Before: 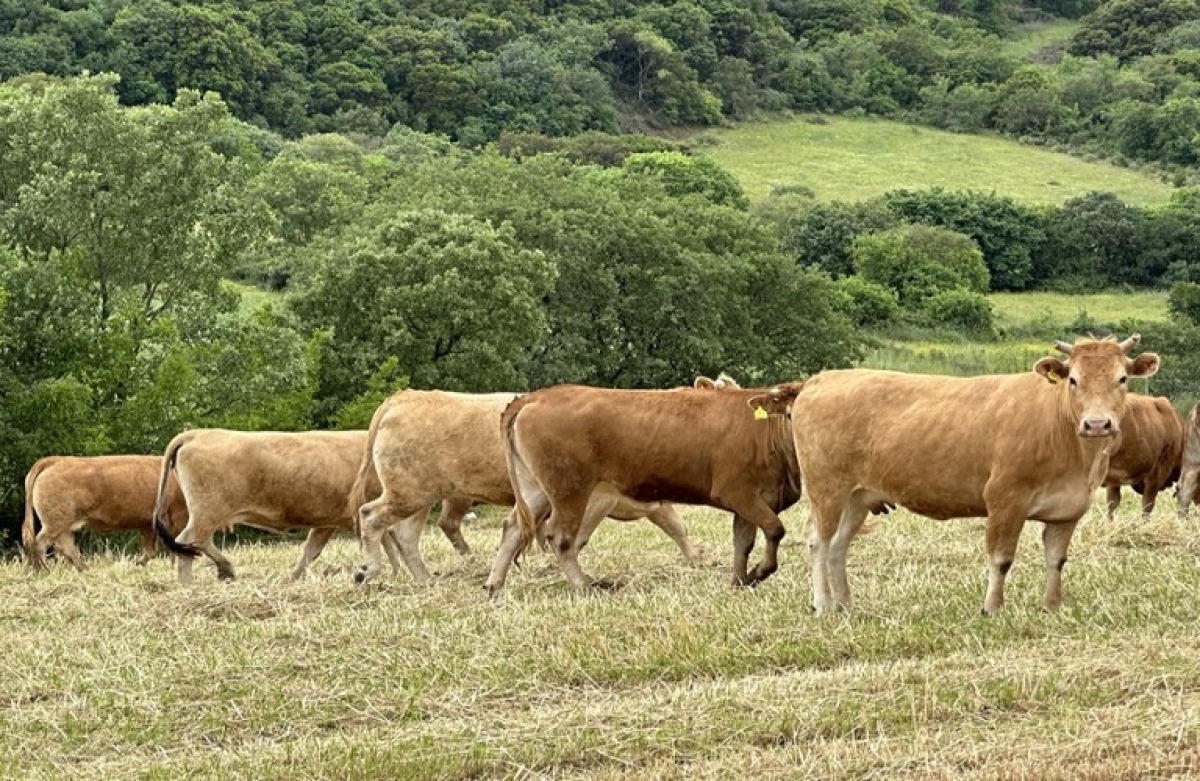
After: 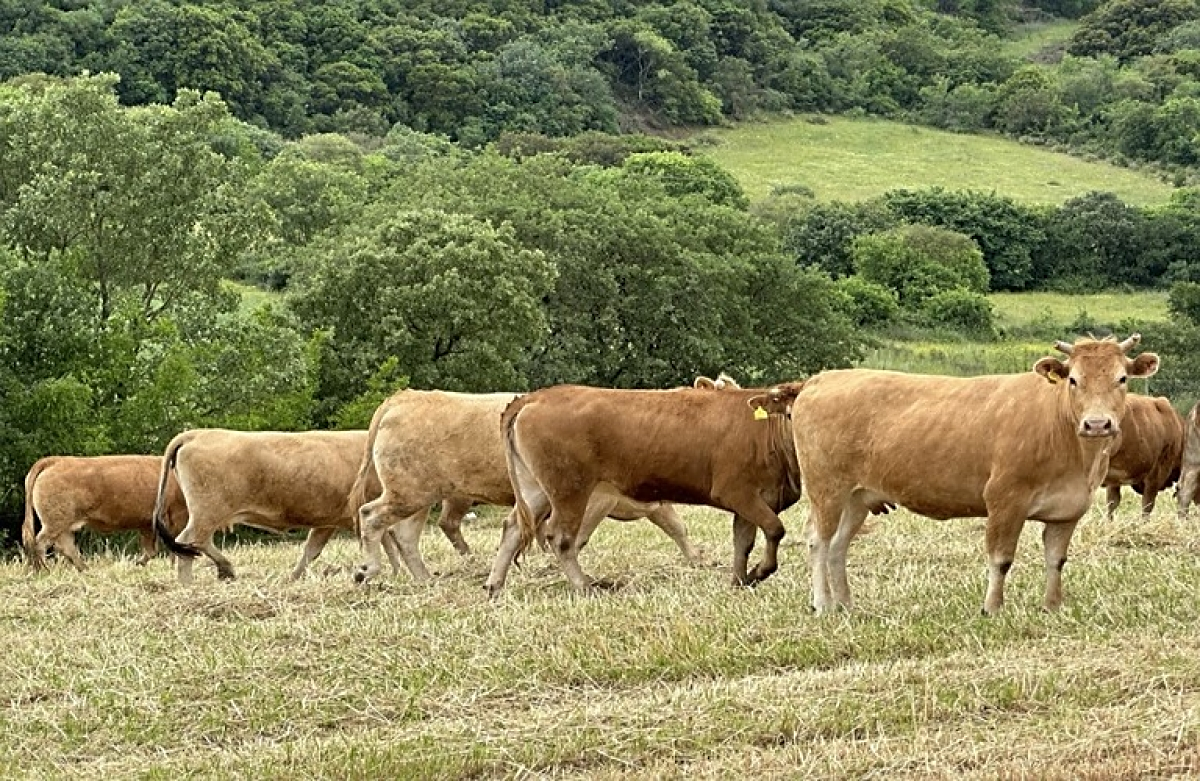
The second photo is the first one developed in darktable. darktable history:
sharpen: radius 1.87, amount 0.406, threshold 1.464
tone equalizer: edges refinement/feathering 500, mask exposure compensation -1.57 EV, preserve details no
